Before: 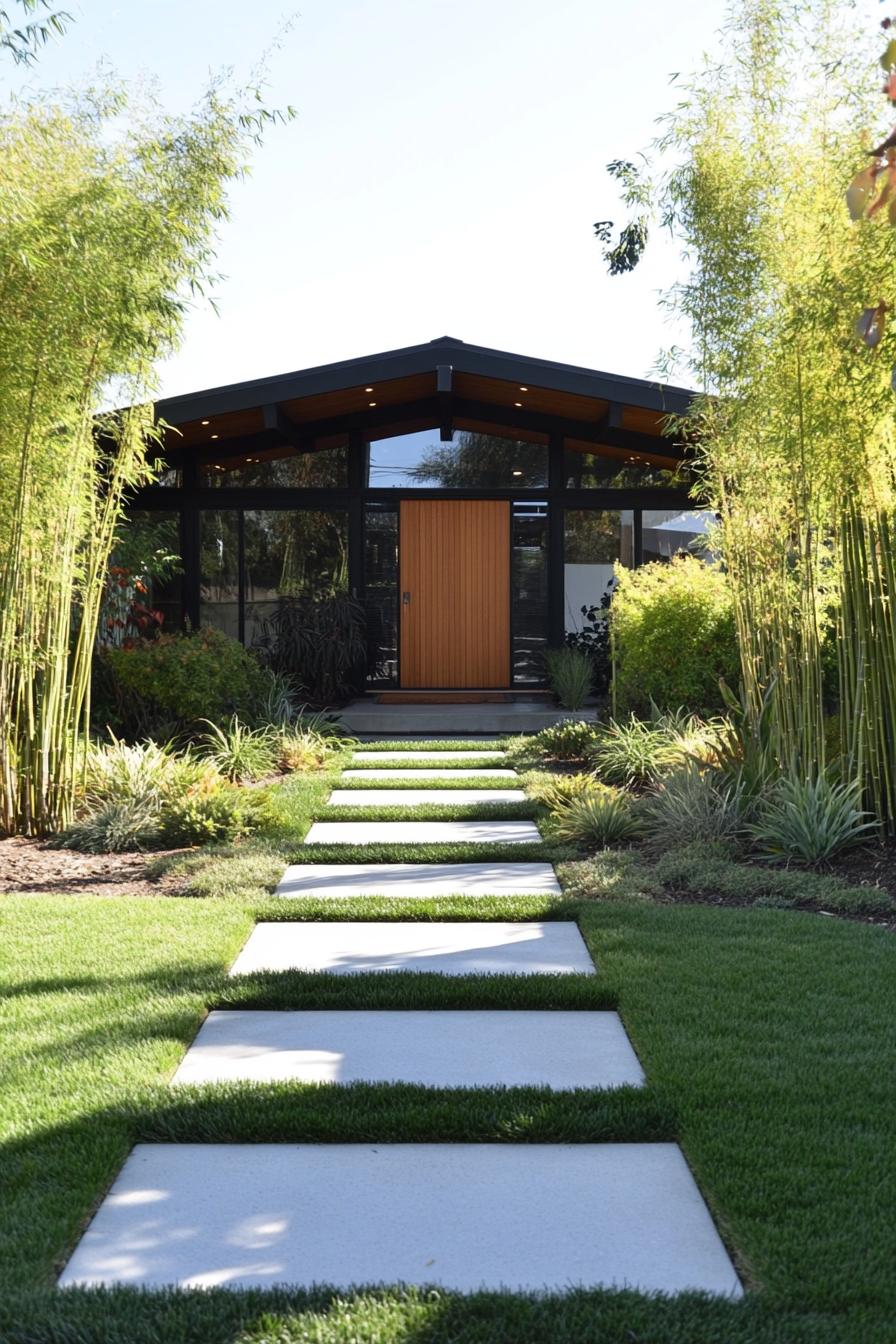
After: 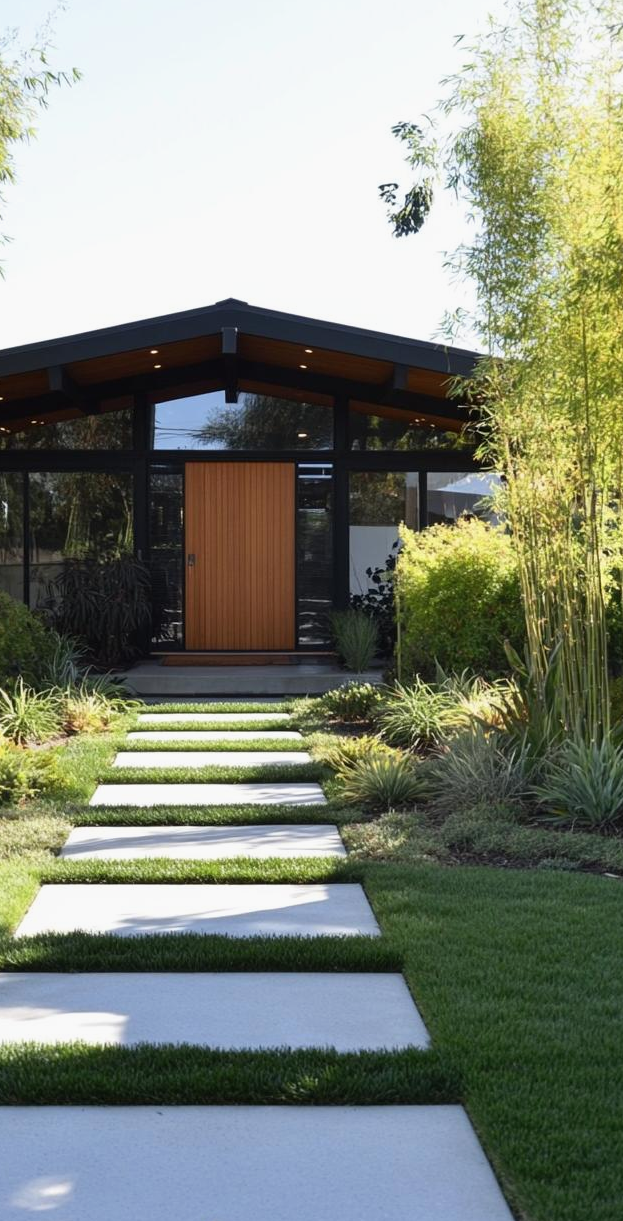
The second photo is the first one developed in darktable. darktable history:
crop and rotate: left 24.034%, top 2.838%, right 6.406%, bottom 6.299%
exposure: exposure -0.072 EV, compensate highlight preservation false
